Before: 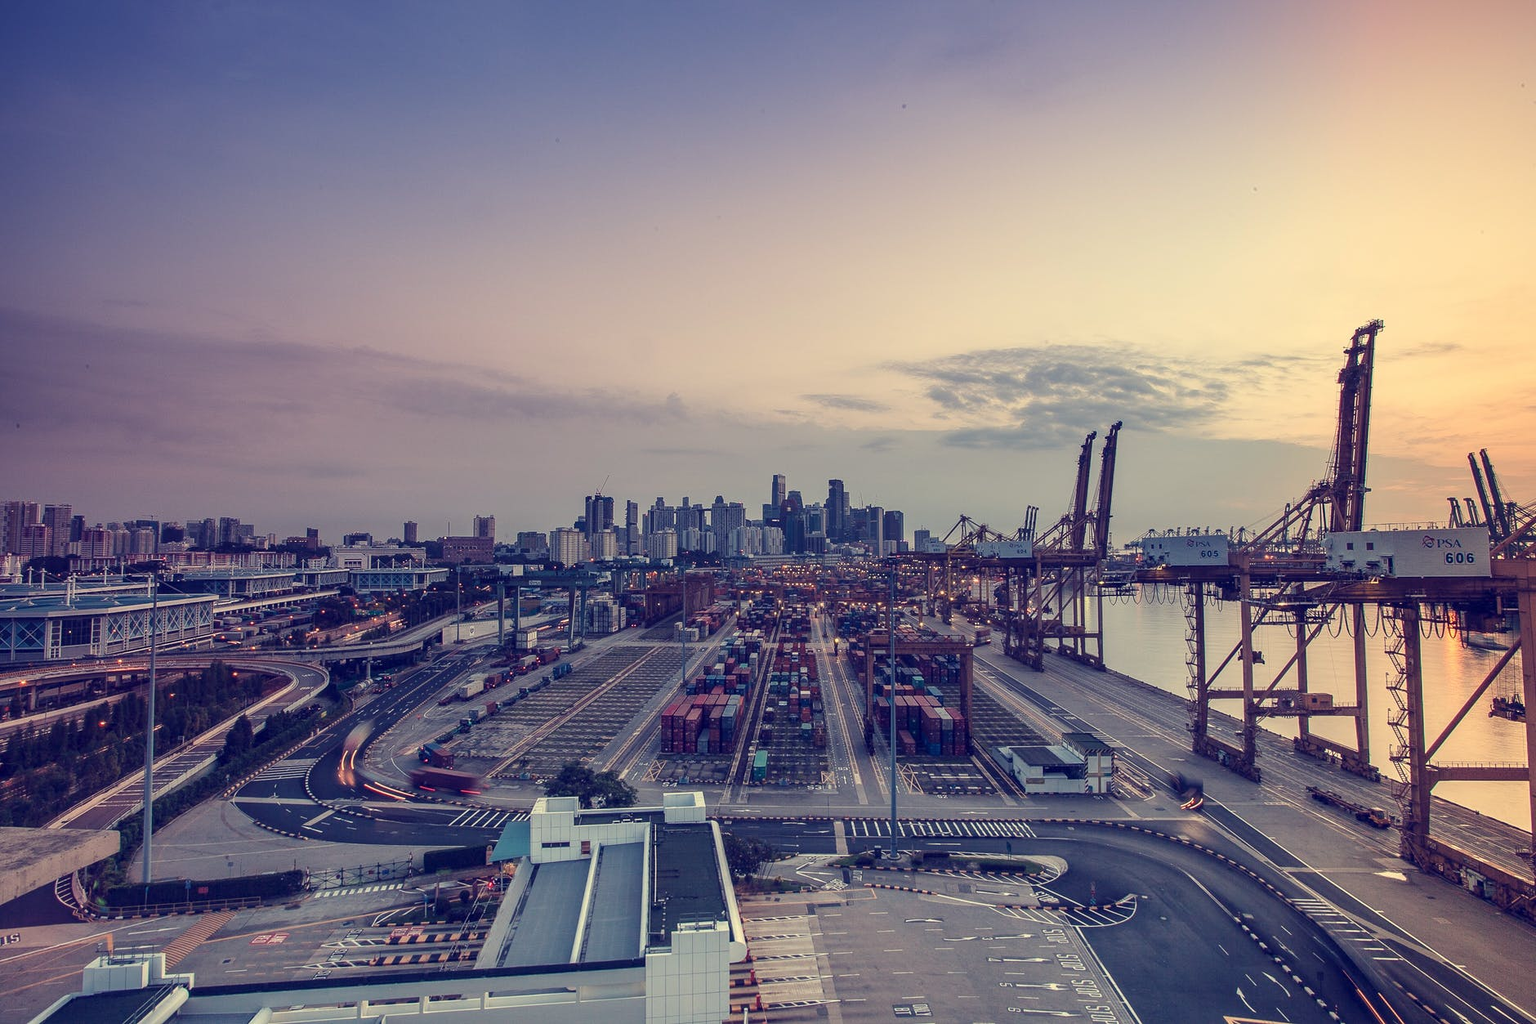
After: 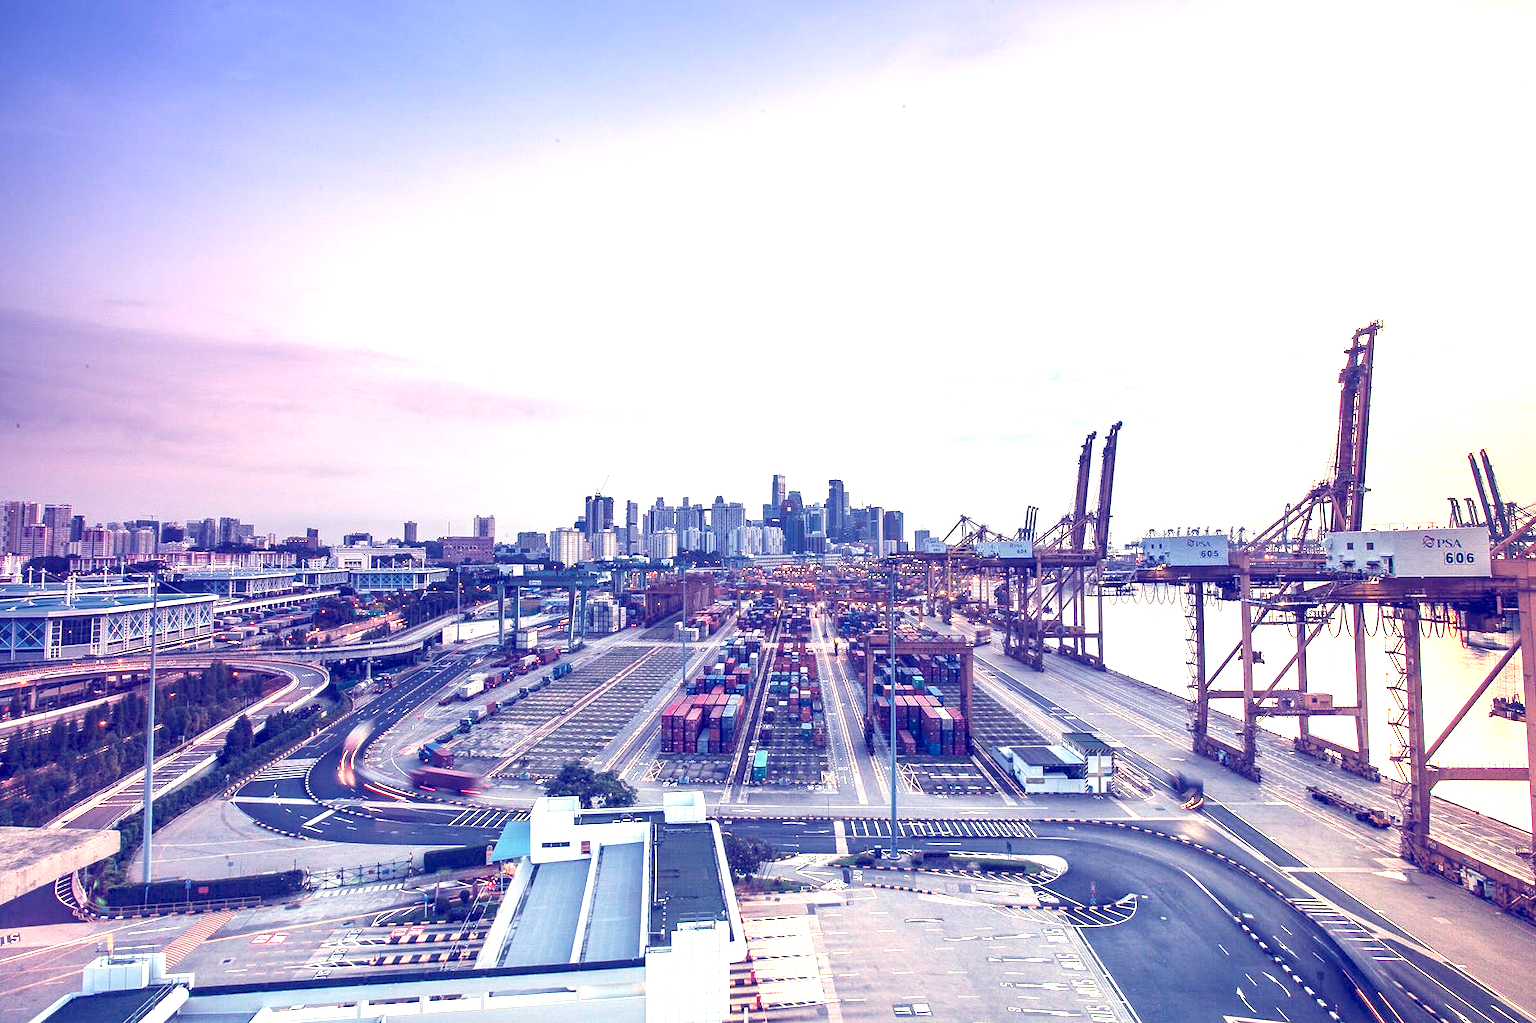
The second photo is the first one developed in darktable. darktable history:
exposure: black level correction 0.001, exposure 1.866 EV, compensate highlight preservation false
